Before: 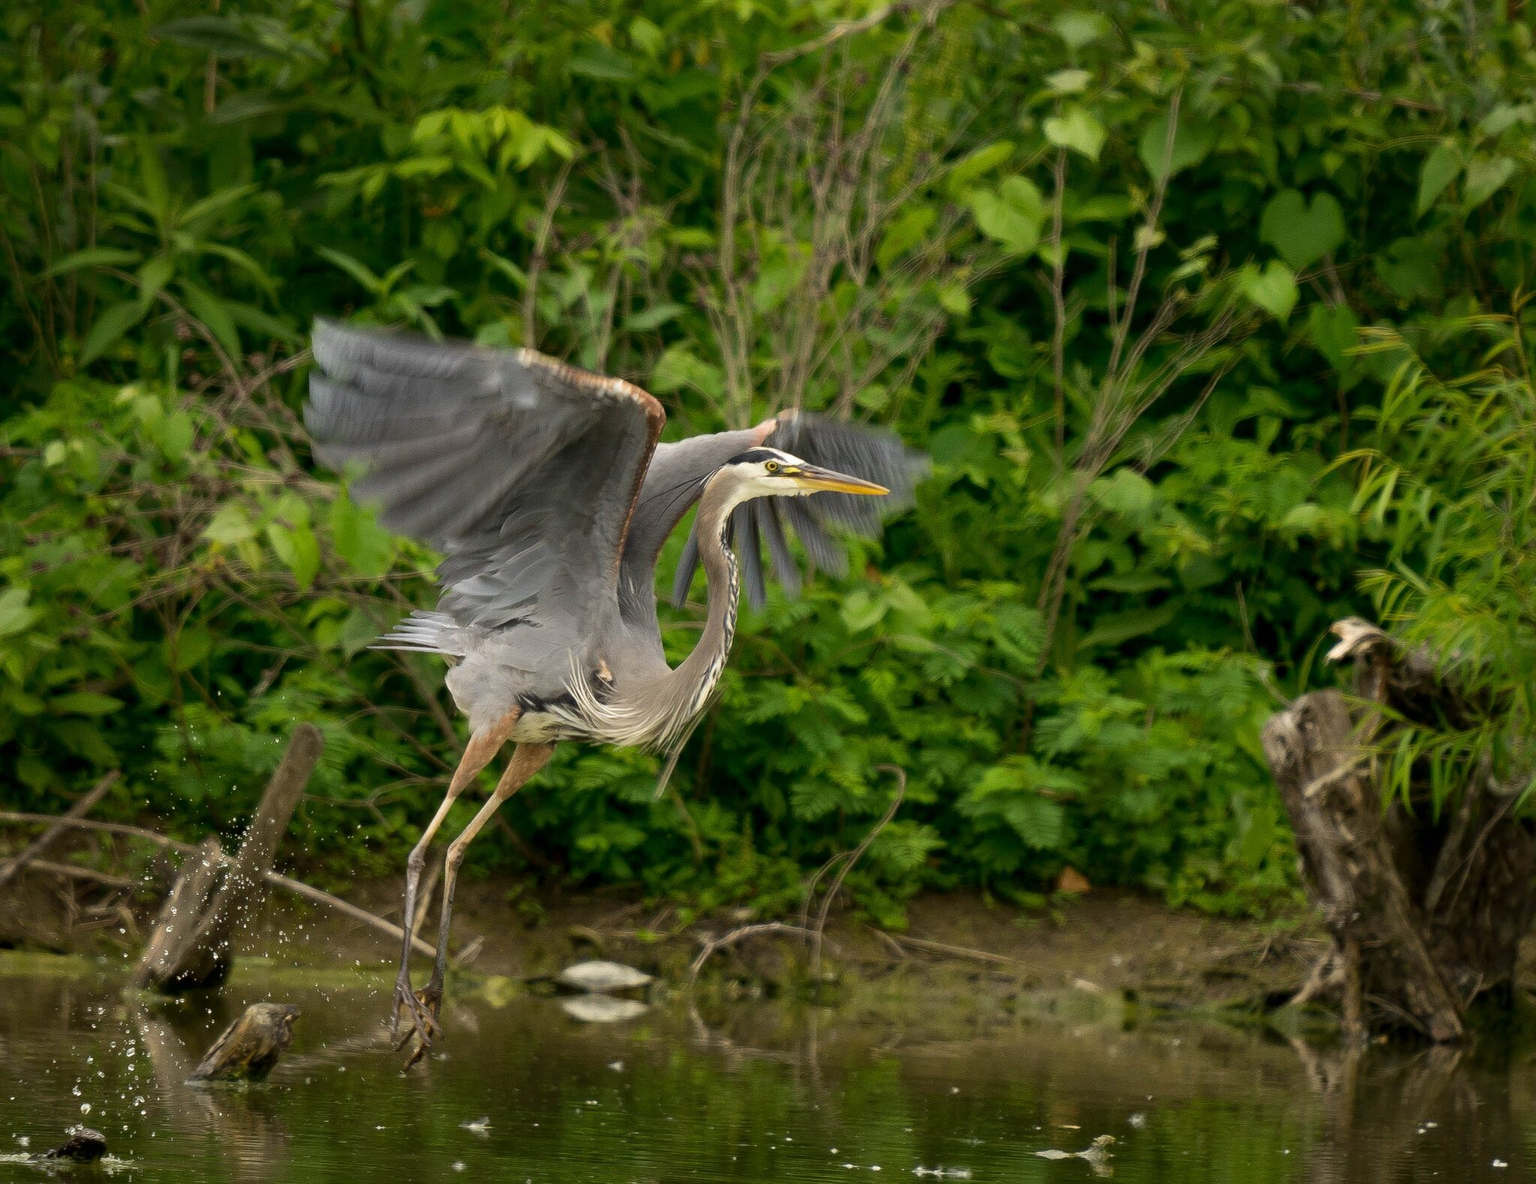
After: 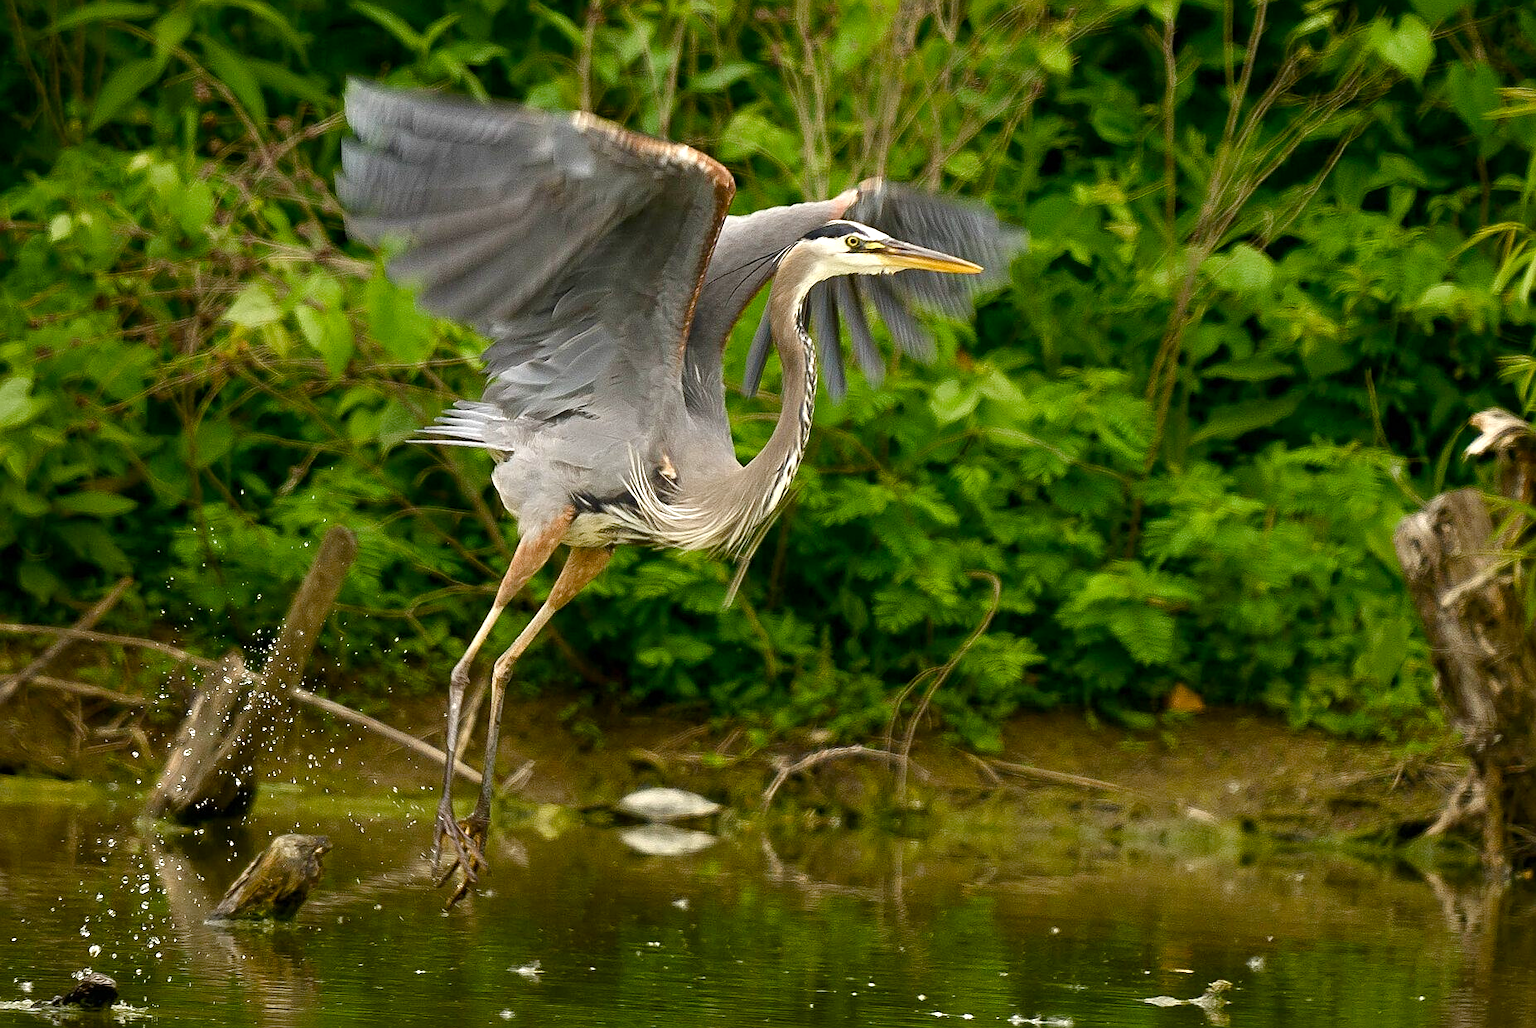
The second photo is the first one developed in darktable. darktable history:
crop: top 20.916%, right 9.437%, bottom 0.316%
exposure: compensate highlight preservation false
sharpen: on, module defaults
color balance rgb: perceptual saturation grading › global saturation 25%, perceptual saturation grading › highlights -50%, perceptual saturation grading › shadows 30%, perceptual brilliance grading › global brilliance 12%, global vibrance 20%
contrast brightness saturation: contrast 0.05
